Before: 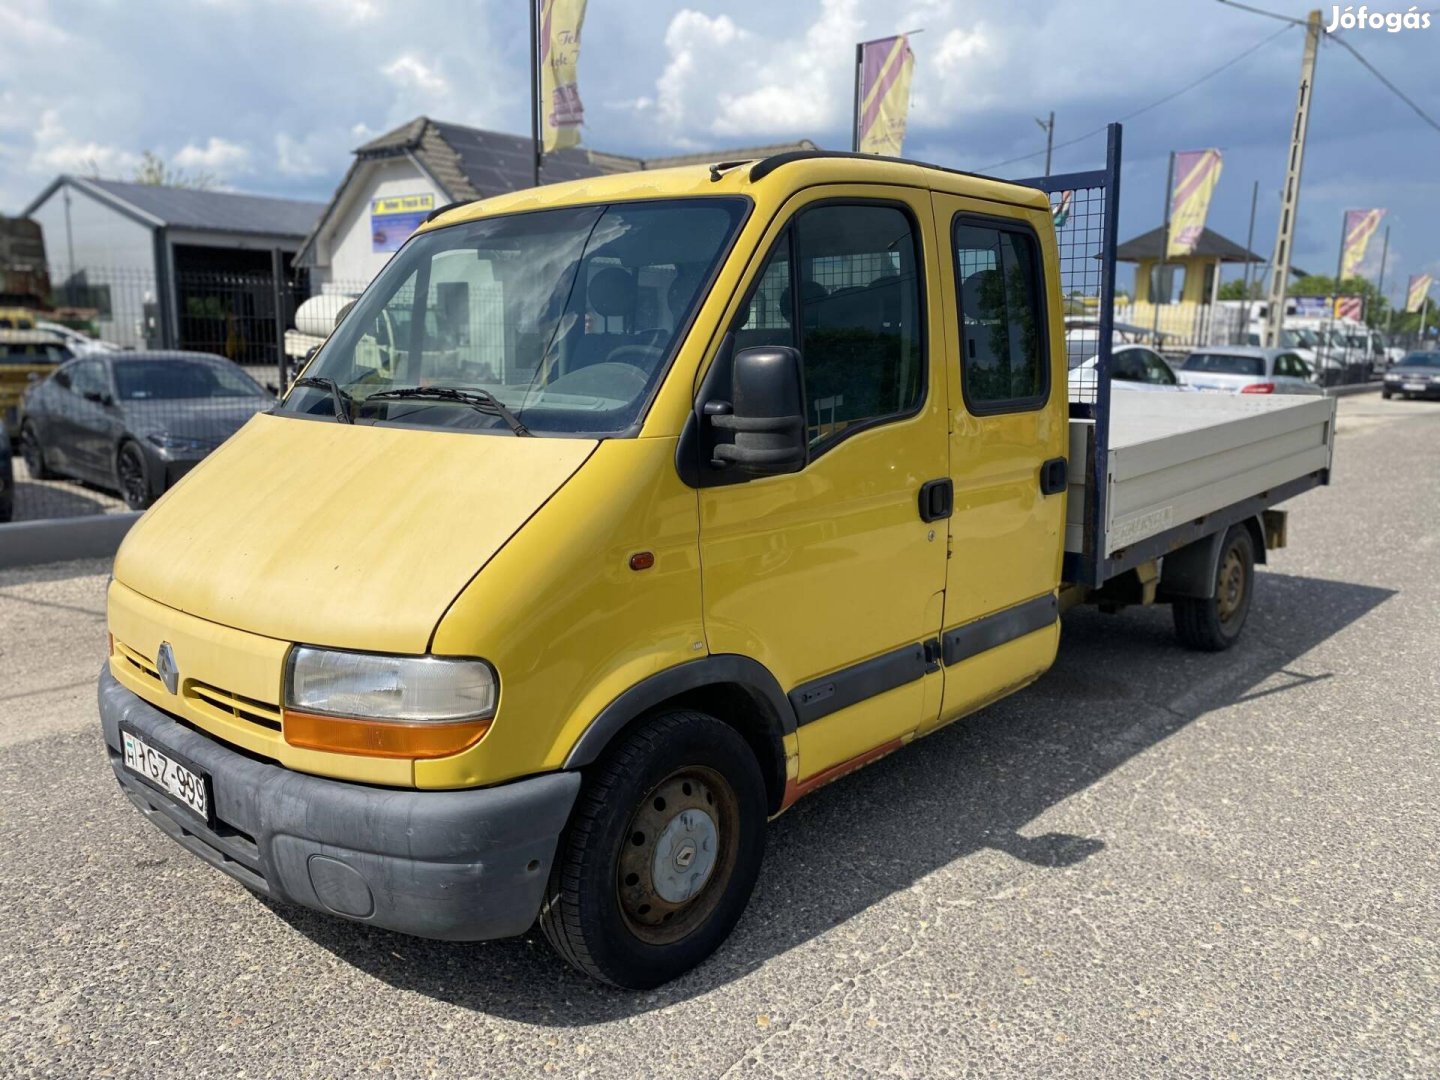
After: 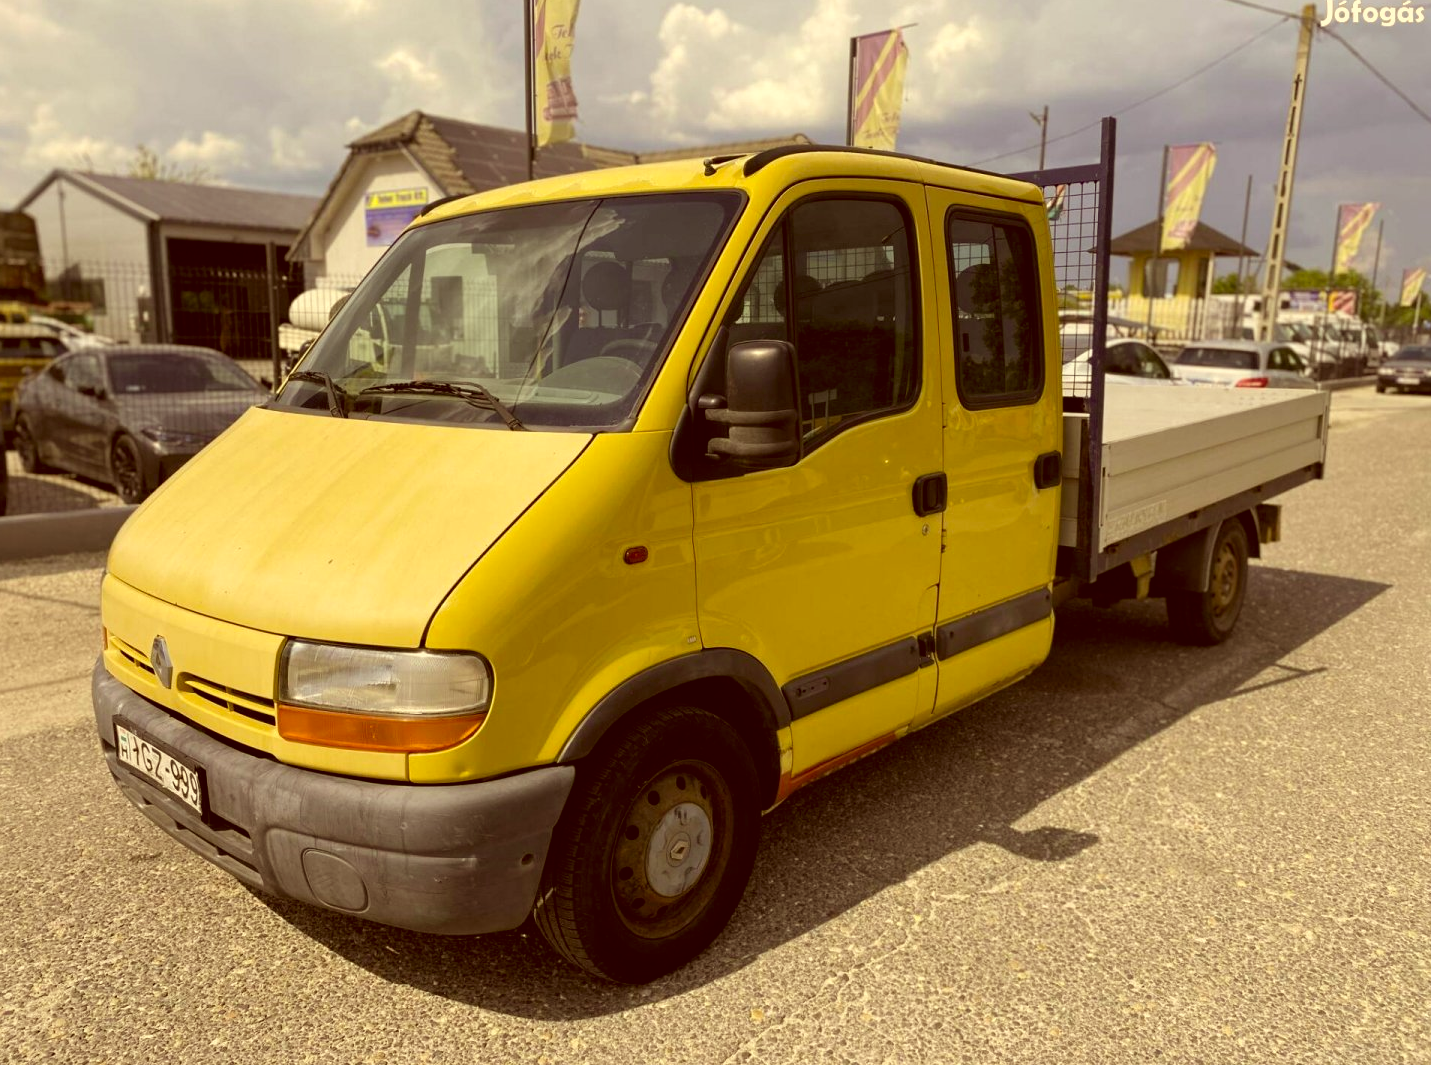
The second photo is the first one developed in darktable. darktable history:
color correction: highlights a* 1.16, highlights b* 24.72, shadows a* 15.72, shadows b* 24.12
crop: left 0.453%, top 0.619%, right 0.128%, bottom 0.744%
